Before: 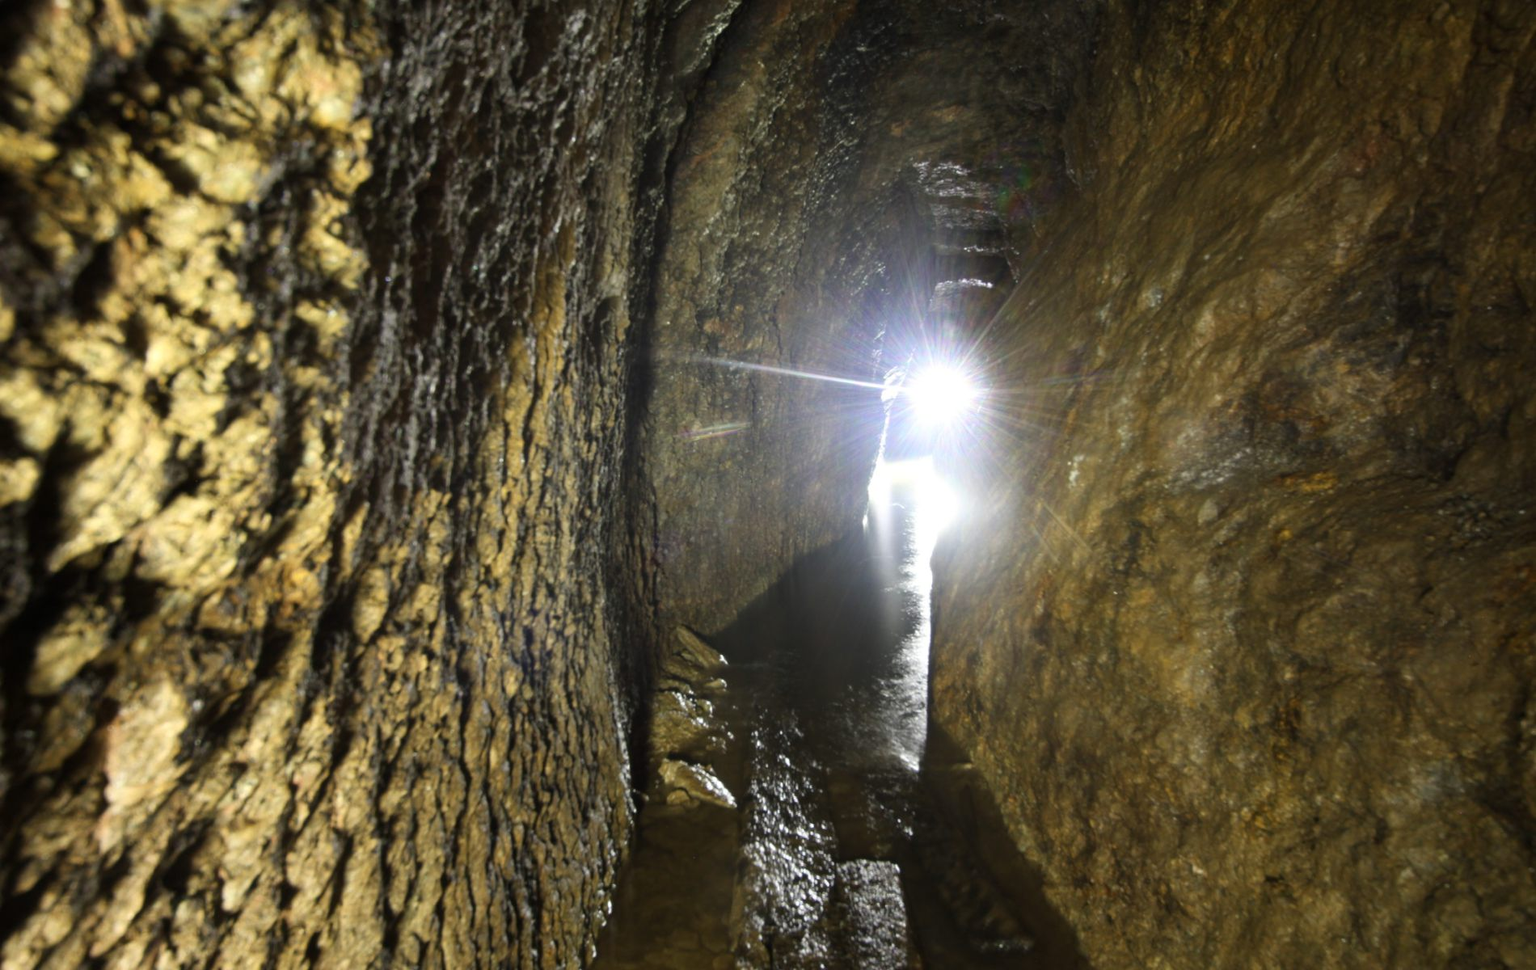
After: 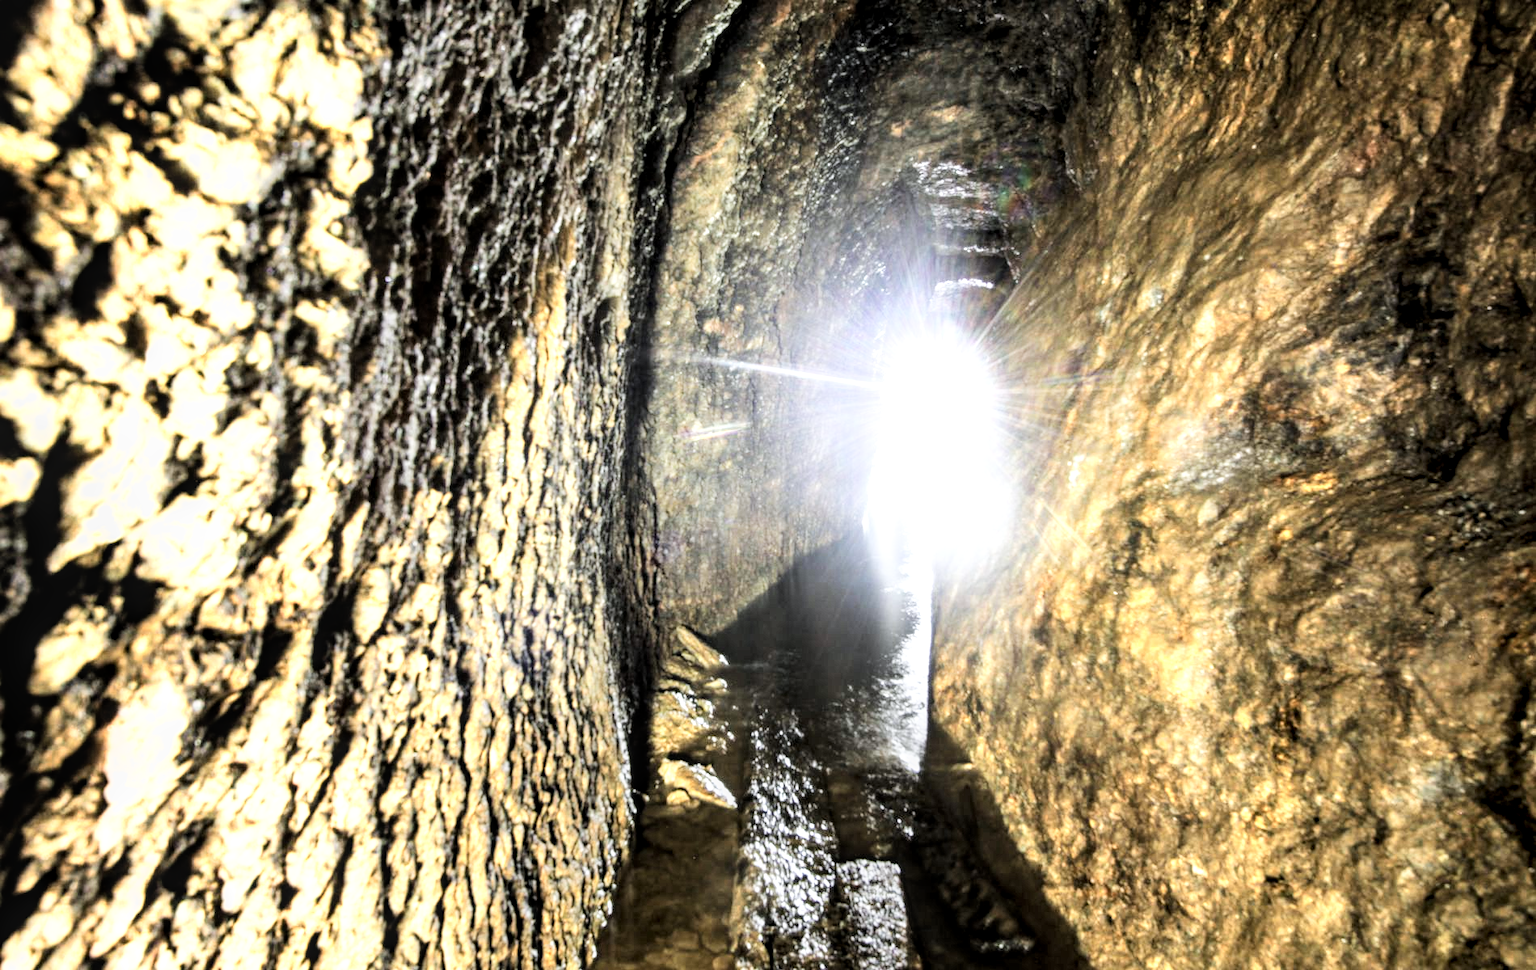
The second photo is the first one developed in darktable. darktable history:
filmic rgb: black relative exposure -5 EV, hardness 2.88, contrast 1.2, highlights saturation mix -30%
shadows and highlights: shadows 29.61, highlights -30.47, low approximation 0.01, soften with gaussian
tone equalizer: -8 EV -0.417 EV, -7 EV -0.389 EV, -6 EV -0.333 EV, -5 EV -0.222 EV, -3 EV 0.222 EV, -2 EV 0.333 EV, -1 EV 0.389 EV, +0 EV 0.417 EV, edges refinement/feathering 500, mask exposure compensation -1.57 EV, preserve details no
local contrast: detail 130%
exposure: black level correction 0.001, exposure 1.719 EV, compensate exposure bias true, compensate highlight preservation false
color zones: curves: ch0 [(0.018, 0.548) (0.197, 0.654) (0.425, 0.447) (0.605, 0.658) (0.732, 0.579)]; ch1 [(0.105, 0.531) (0.224, 0.531) (0.386, 0.39) (0.618, 0.456) (0.732, 0.456) (0.956, 0.421)]; ch2 [(0.039, 0.583) (0.215, 0.465) (0.399, 0.544) (0.465, 0.548) (0.614, 0.447) (0.724, 0.43) (0.882, 0.623) (0.956, 0.632)]
white balance: red 0.984, blue 1.059
